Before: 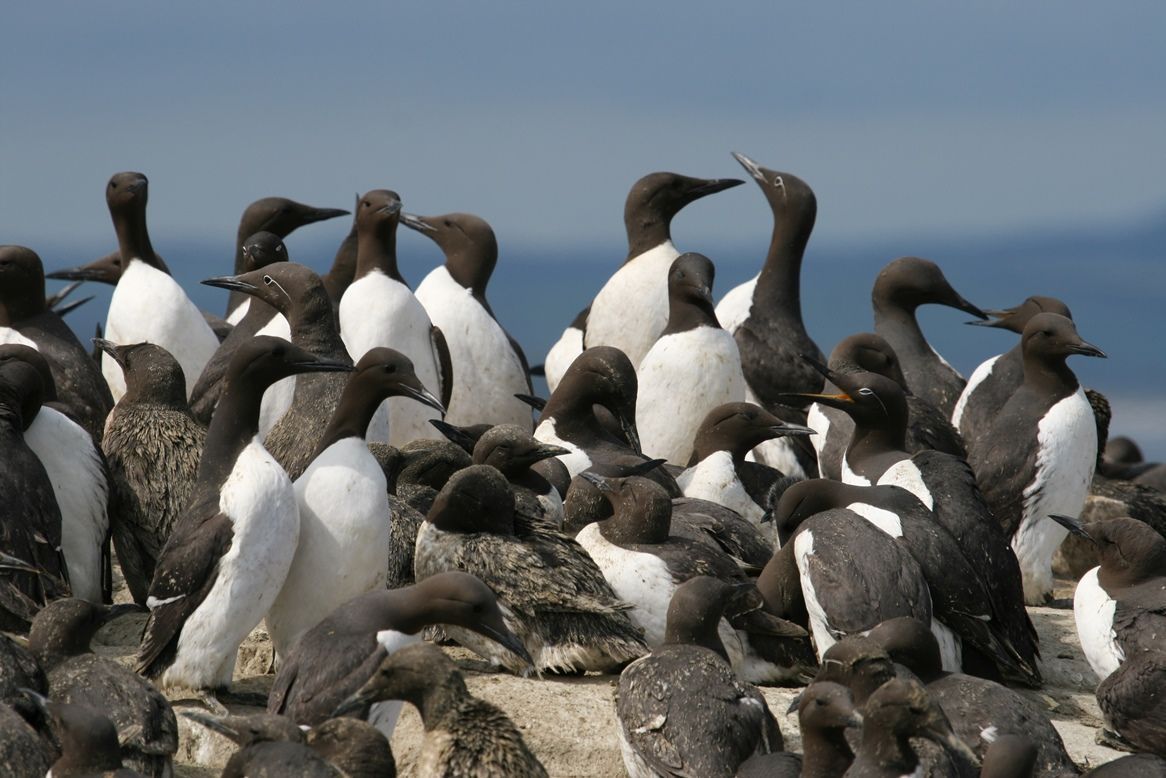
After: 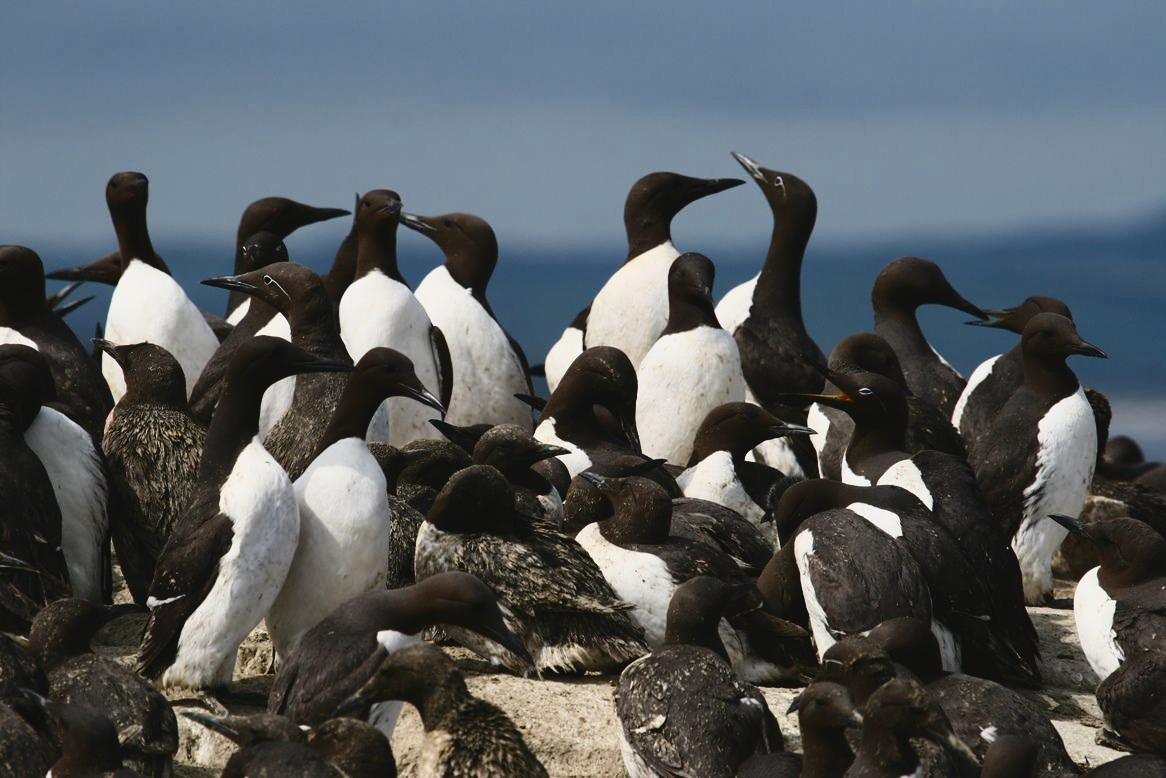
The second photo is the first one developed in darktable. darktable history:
exposure: black level correction -0.015, exposure -0.5 EV, compensate highlight preservation false
contrast brightness saturation: contrast 0.4, brightness 0.05, saturation 0.25
